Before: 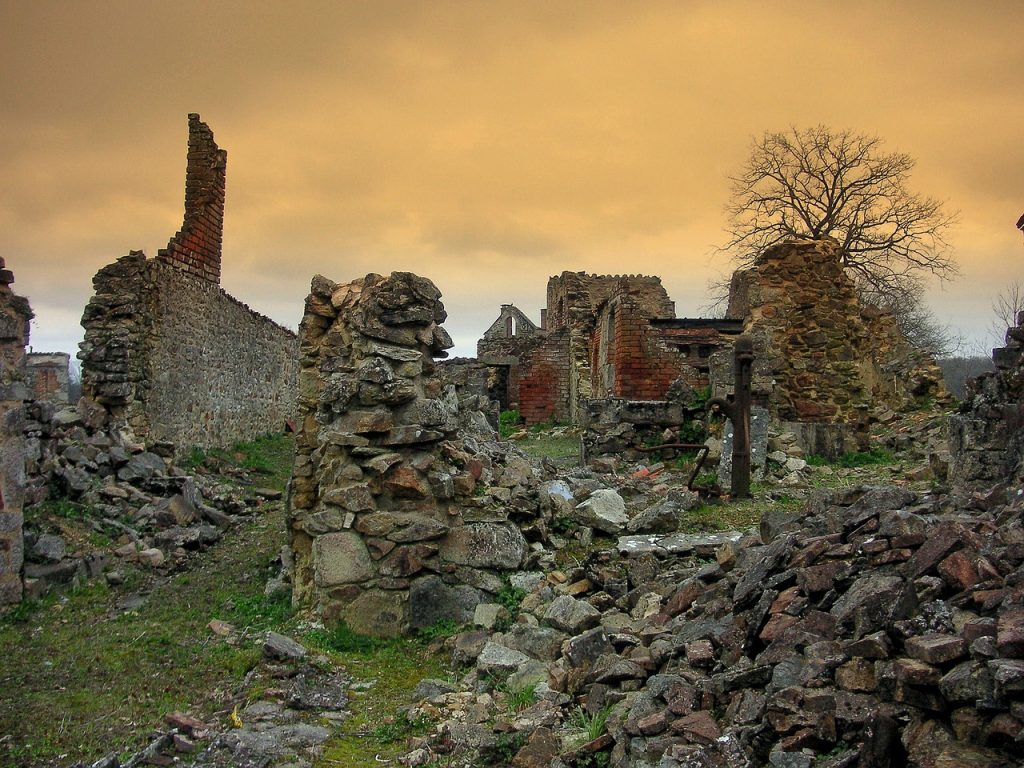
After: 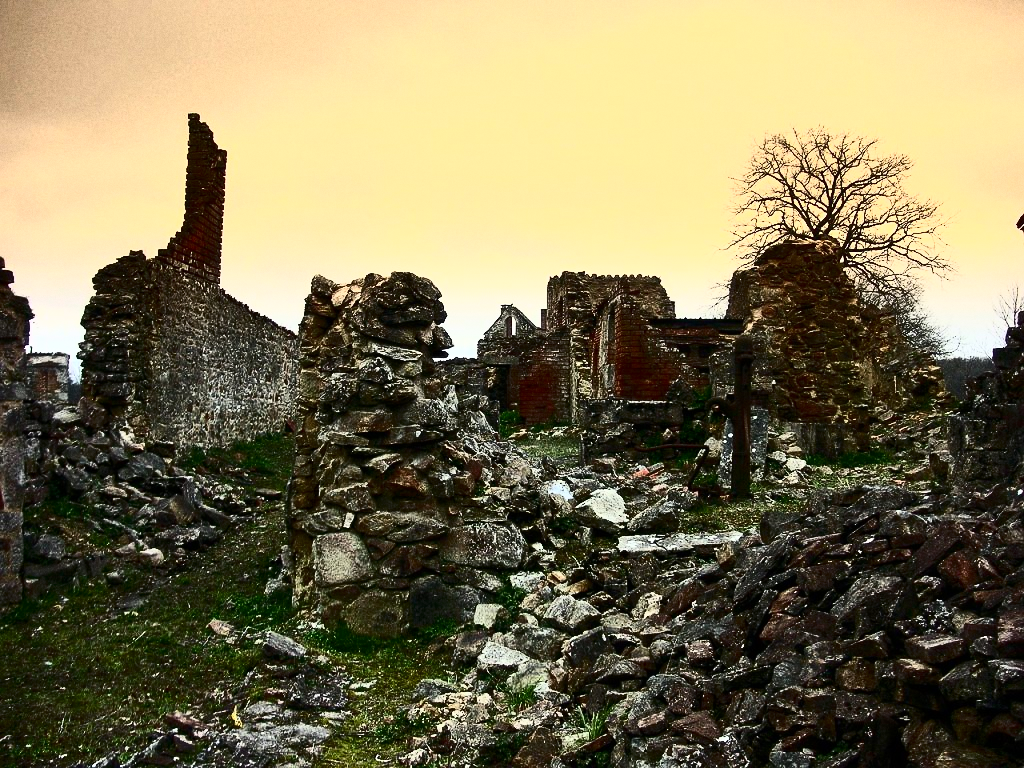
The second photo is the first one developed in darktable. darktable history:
grain: on, module defaults
contrast brightness saturation: contrast 0.93, brightness 0.2
